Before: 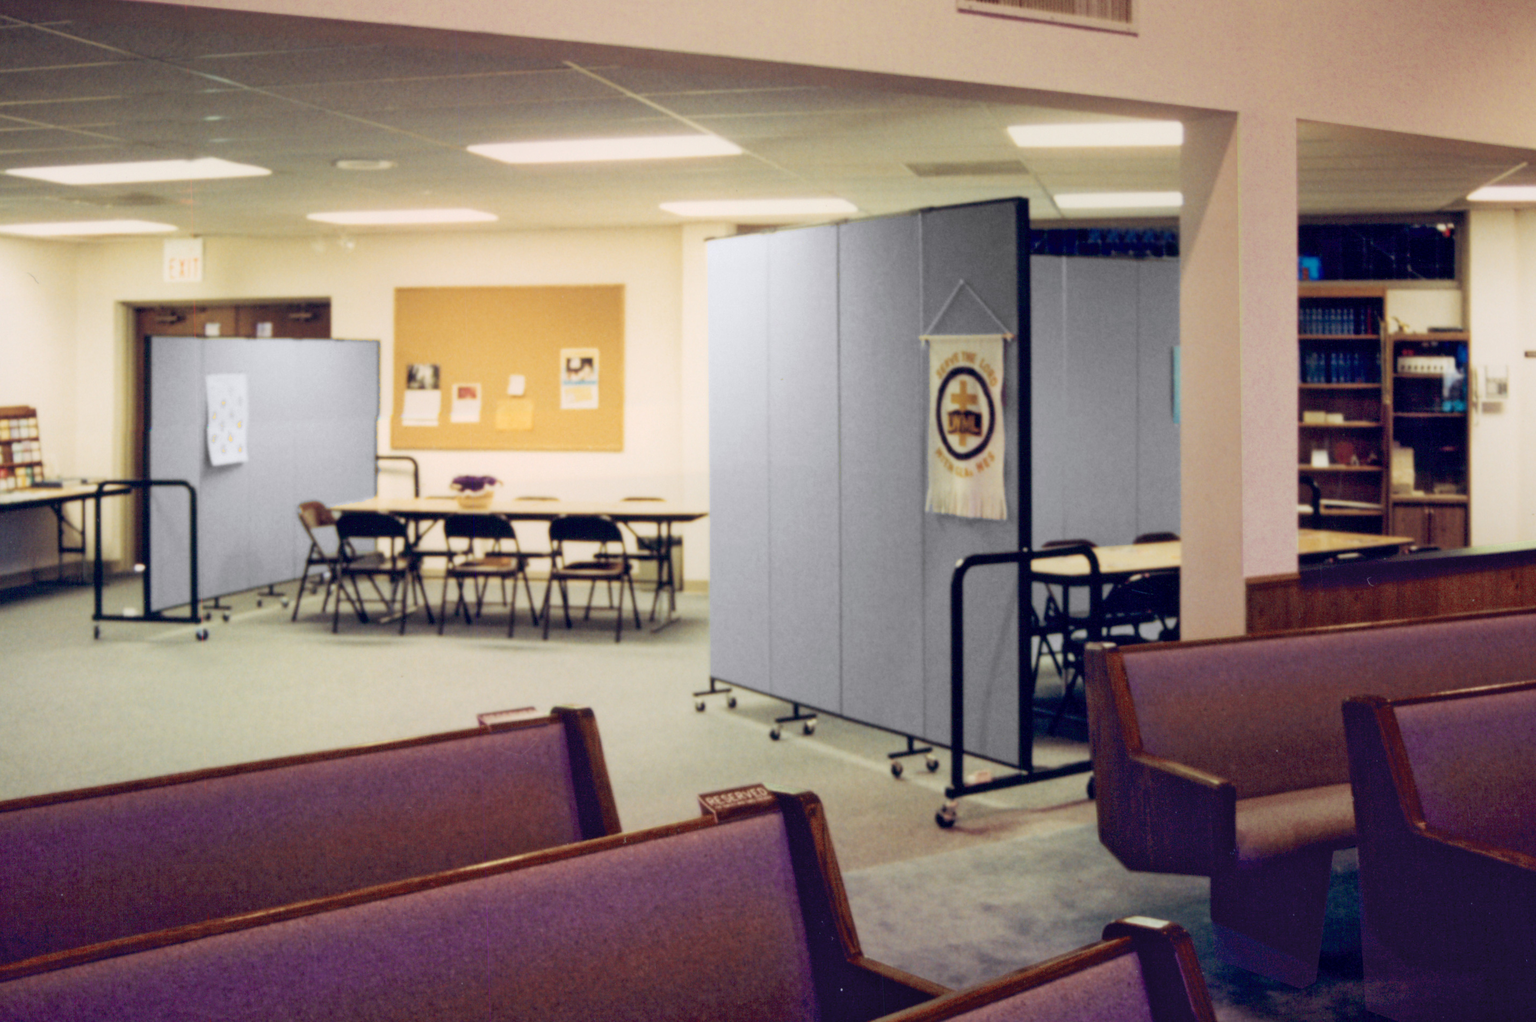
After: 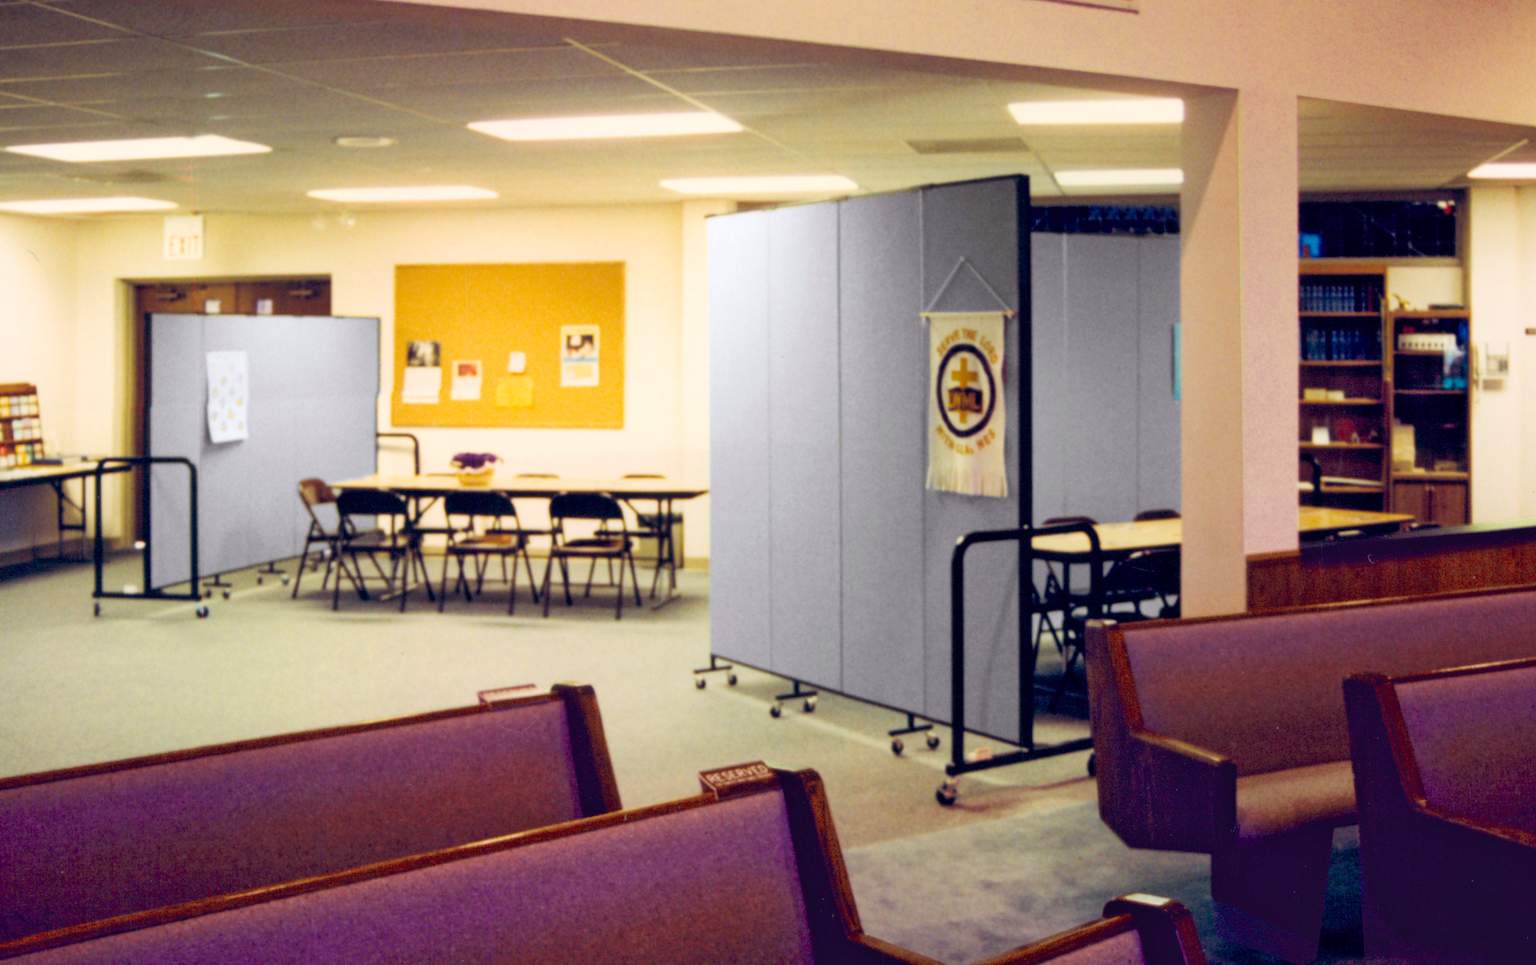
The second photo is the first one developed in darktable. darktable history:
crop and rotate: top 2.338%, bottom 3.224%
tone equalizer: on, module defaults
color balance rgb: power › chroma 0.291%, power › hue 22.6°, highlights gain › luminance 14.741%, perceptual saturation grading › global saturation 30.494%, global vibrance 20%
